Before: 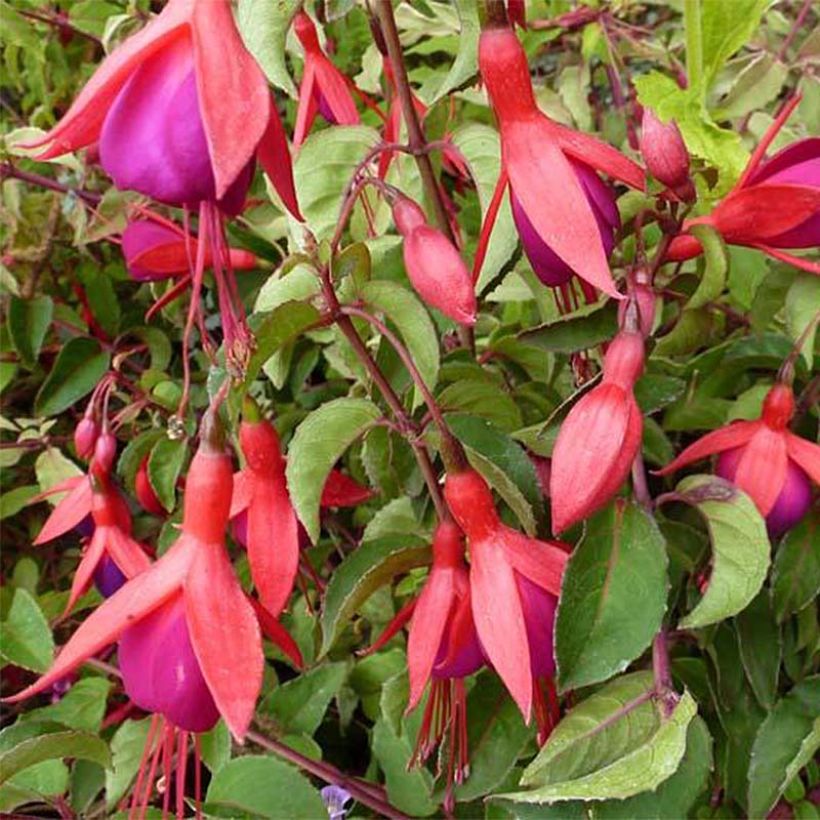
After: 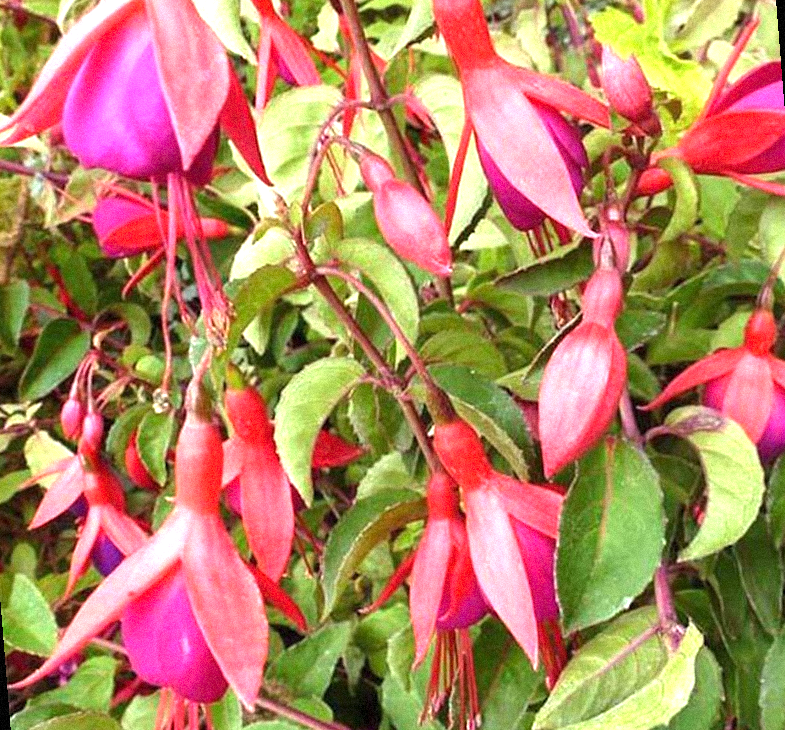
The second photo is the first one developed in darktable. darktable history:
exposure: black level correction 0, exposure 1.1 EV, compensate exposure bias true, compensate highlight preservation false
grain: mid-tones bias 0%
rotate and perspective: rotation -4.57°, crop left 0.054, crop right 0.944, crop top 0.087, crop bottom 0.914
